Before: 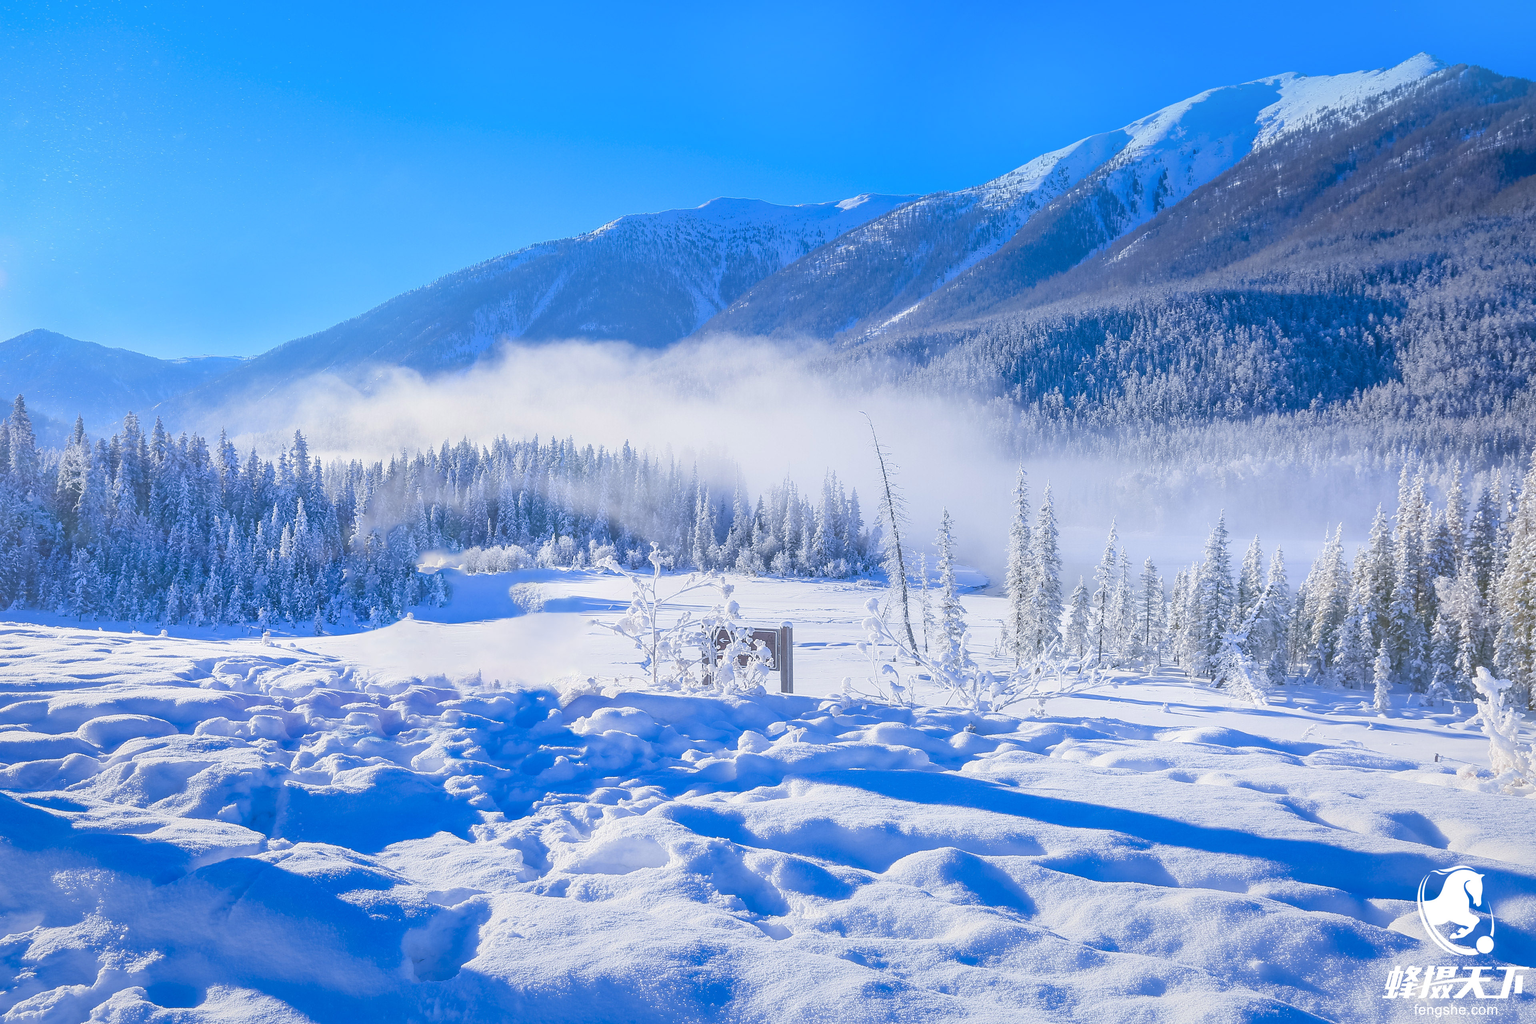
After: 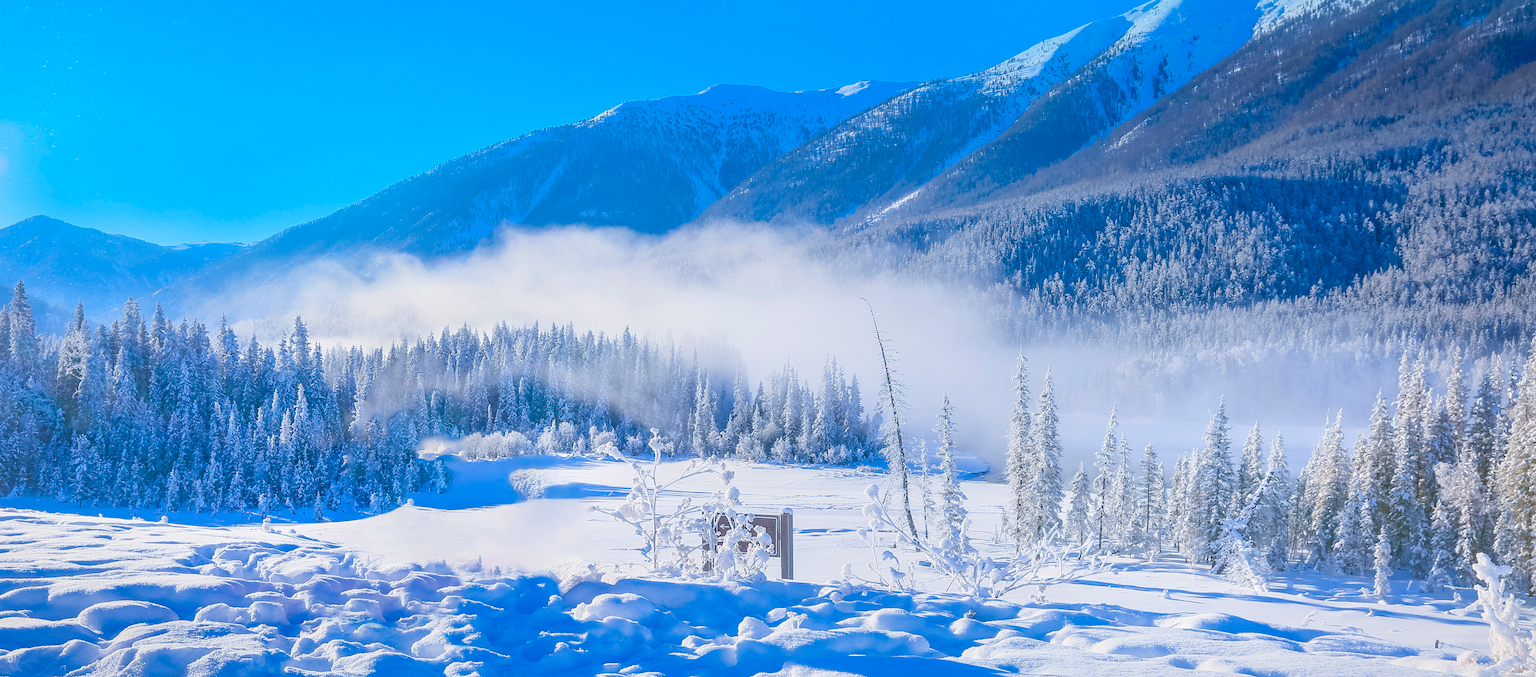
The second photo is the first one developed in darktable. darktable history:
crop: top 11.144%, bottom 22.715%
